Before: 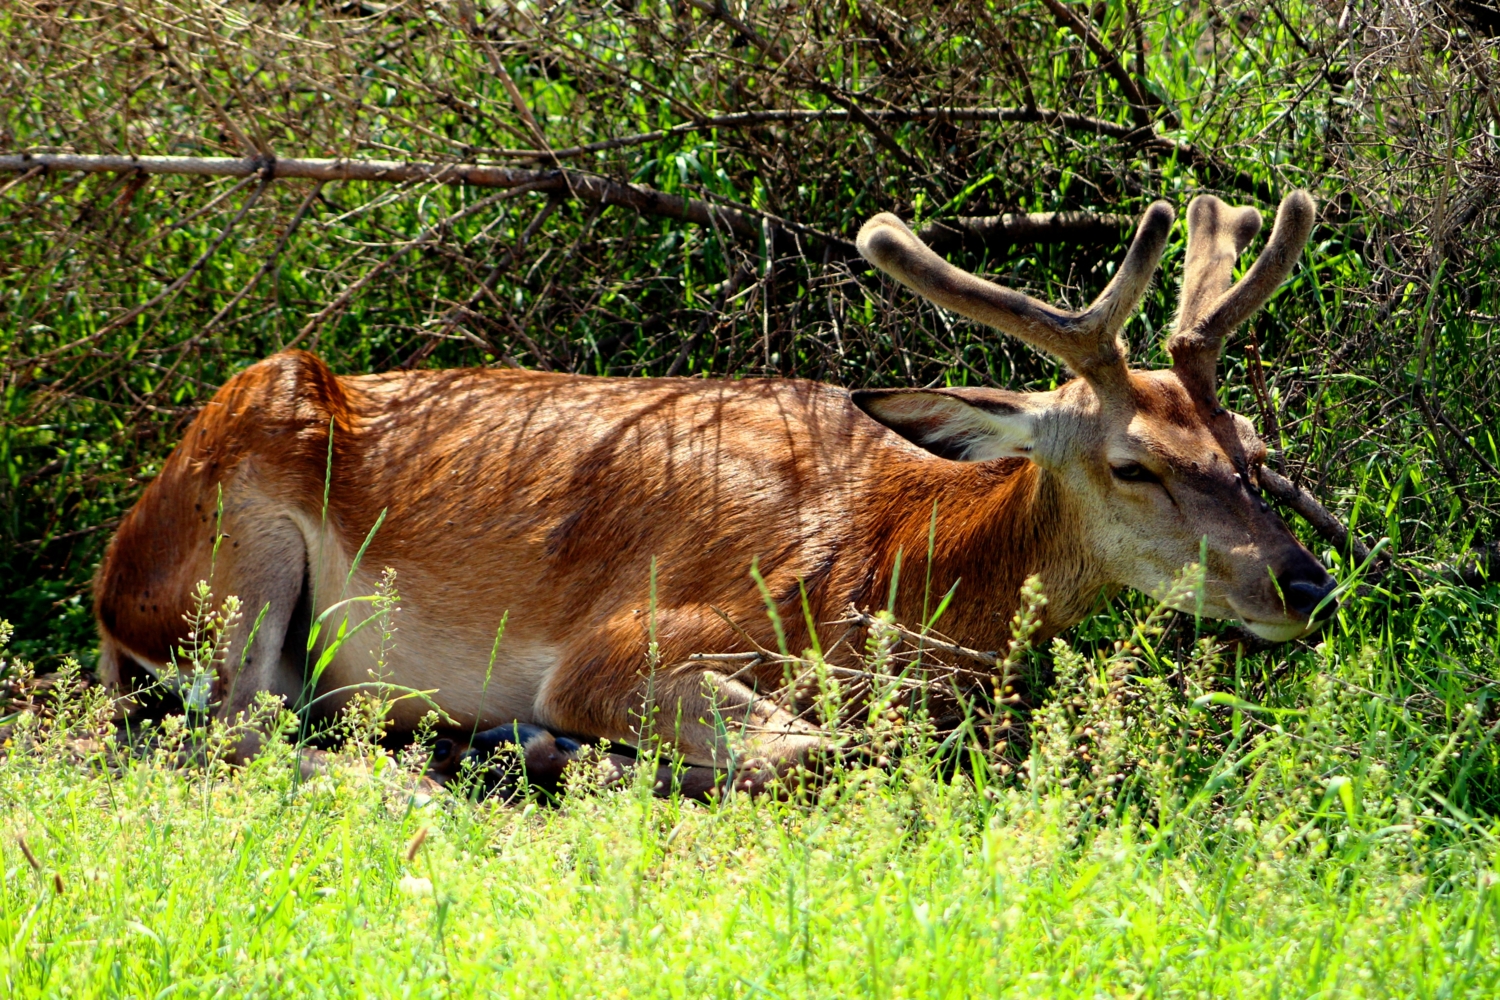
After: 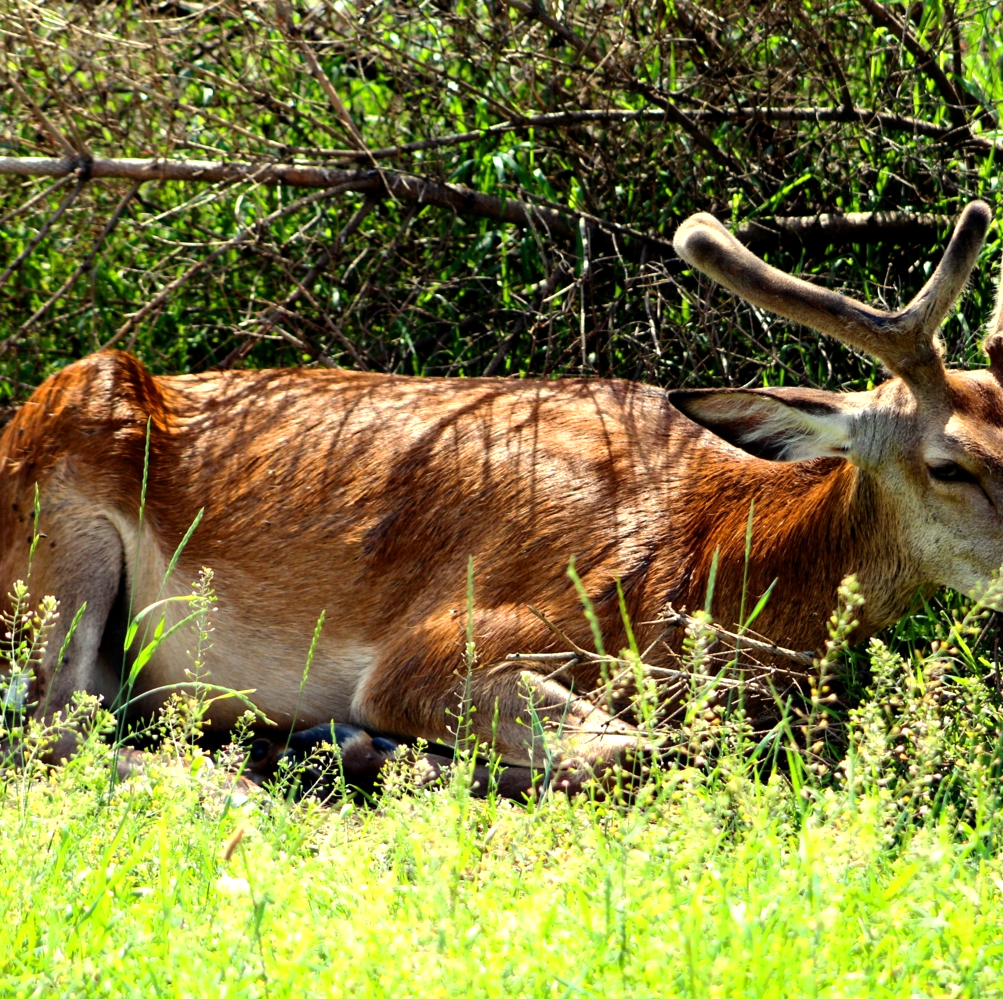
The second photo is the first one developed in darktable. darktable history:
crop and rotate: left 12.264%, right 20.845%
tone equalizer: -8 EV -0.442 EV, -7 EV -0.378 EV, -6 EV -0.359 EV, -5 EV -0.225 EV, -3 EV 0.219 EV, -2 EV 0.337 EV, -1 EV 0.365 EV, +0 EV 0.398 EV, edges refinement/feathering 500, mask exposure compensation -1.57 EV, preserve details no
local contrast: mode bilateral grid, contrast 16, coarseness 37, detail 104%, midtone range 0.2
